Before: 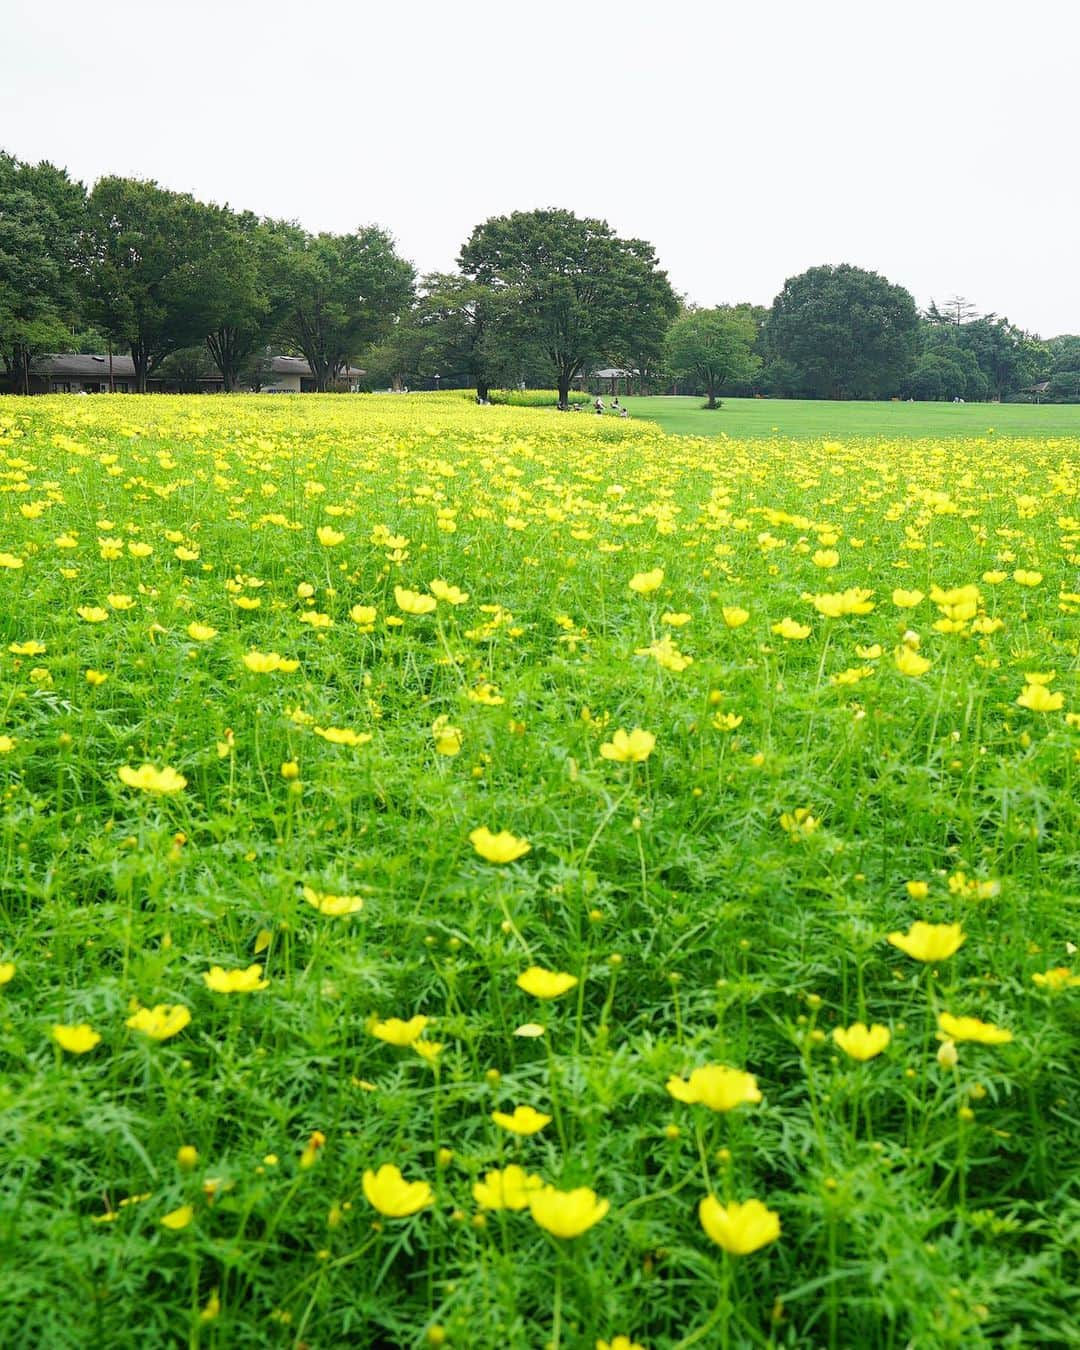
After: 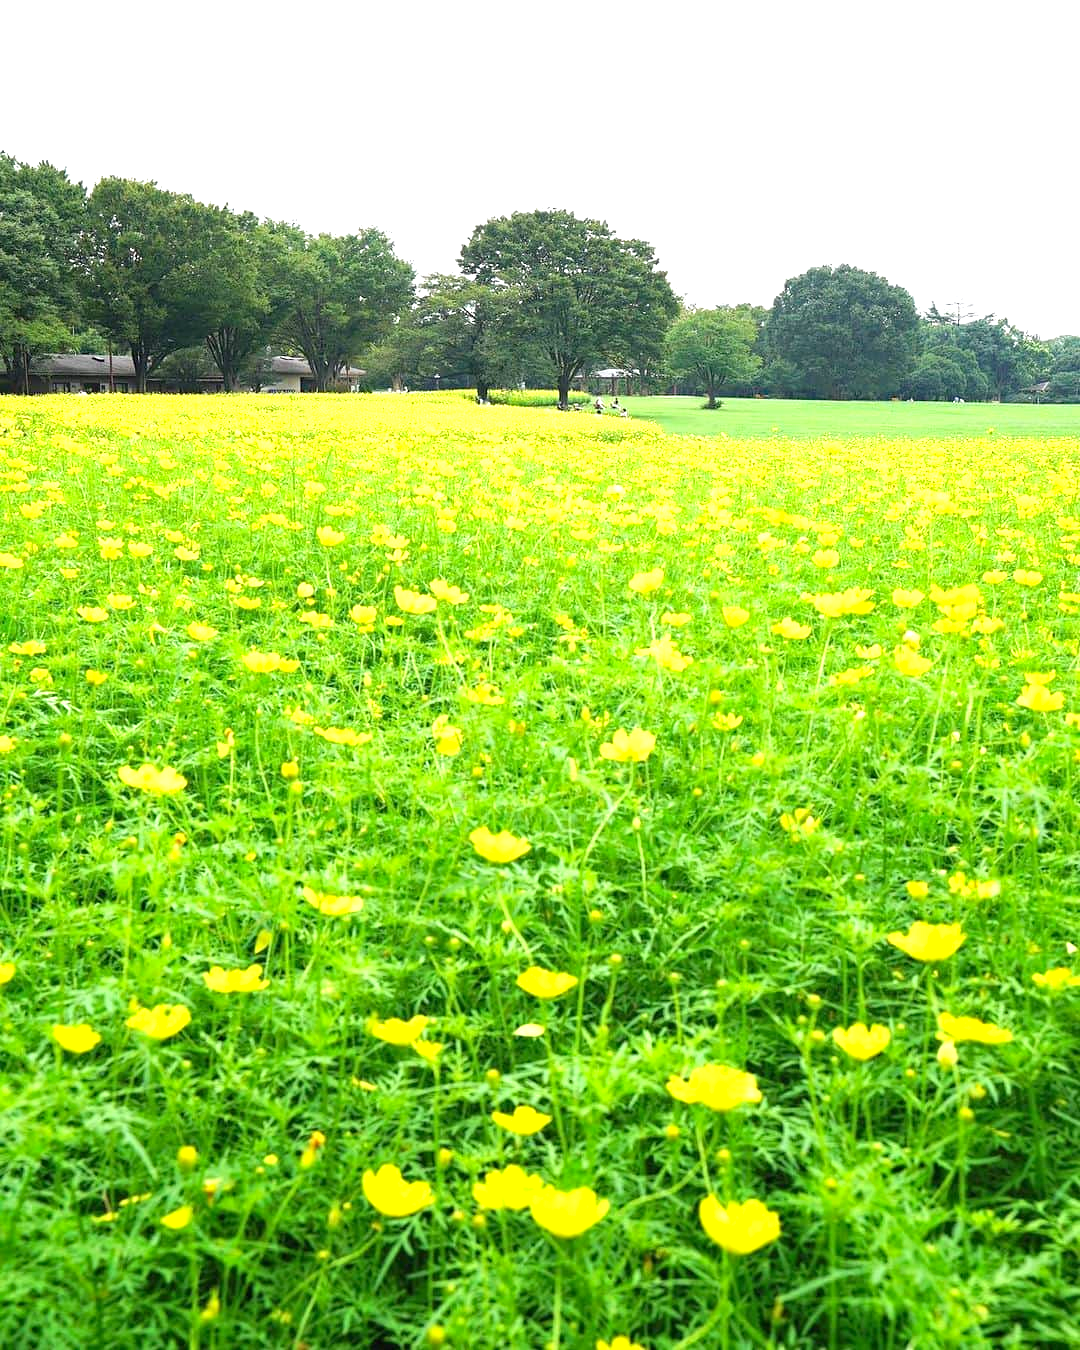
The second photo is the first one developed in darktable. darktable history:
exposure: black level correction 0, exposure 0.899 EV, compensate highlight preservation false
haze removal: compatibility mode true, adaptive false
